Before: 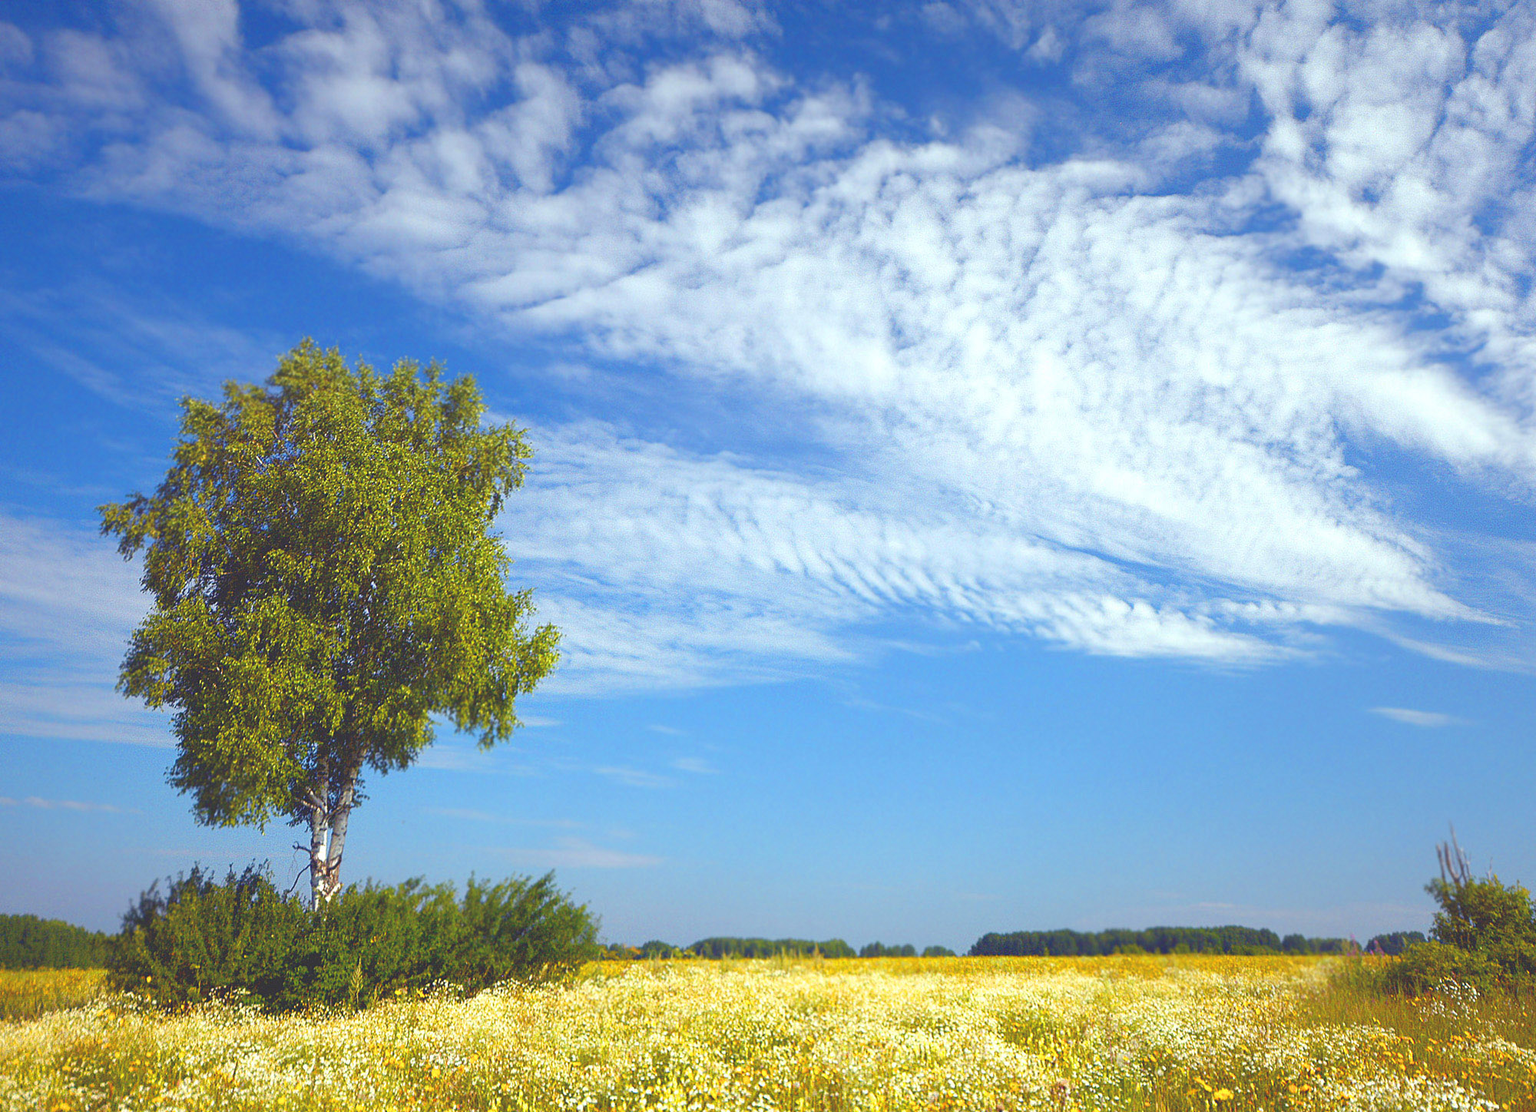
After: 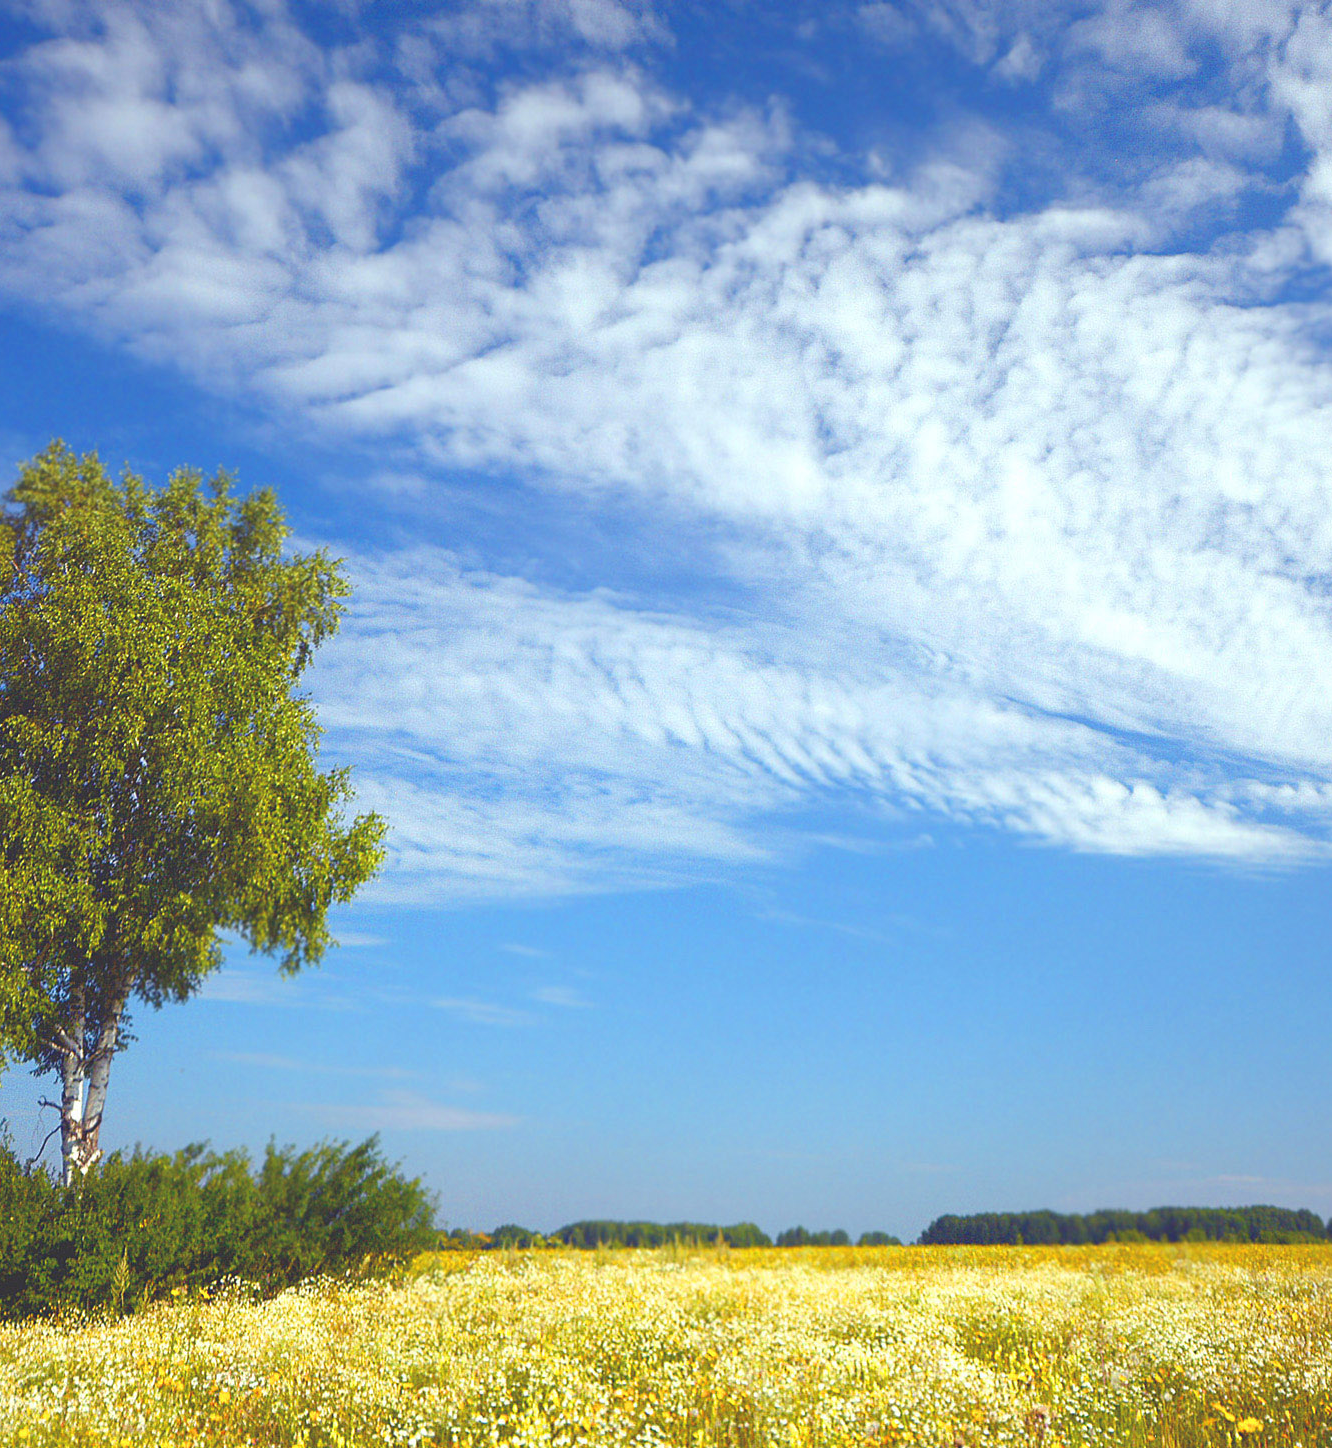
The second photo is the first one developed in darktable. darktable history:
crop: left 17.198%, right 16.164%
